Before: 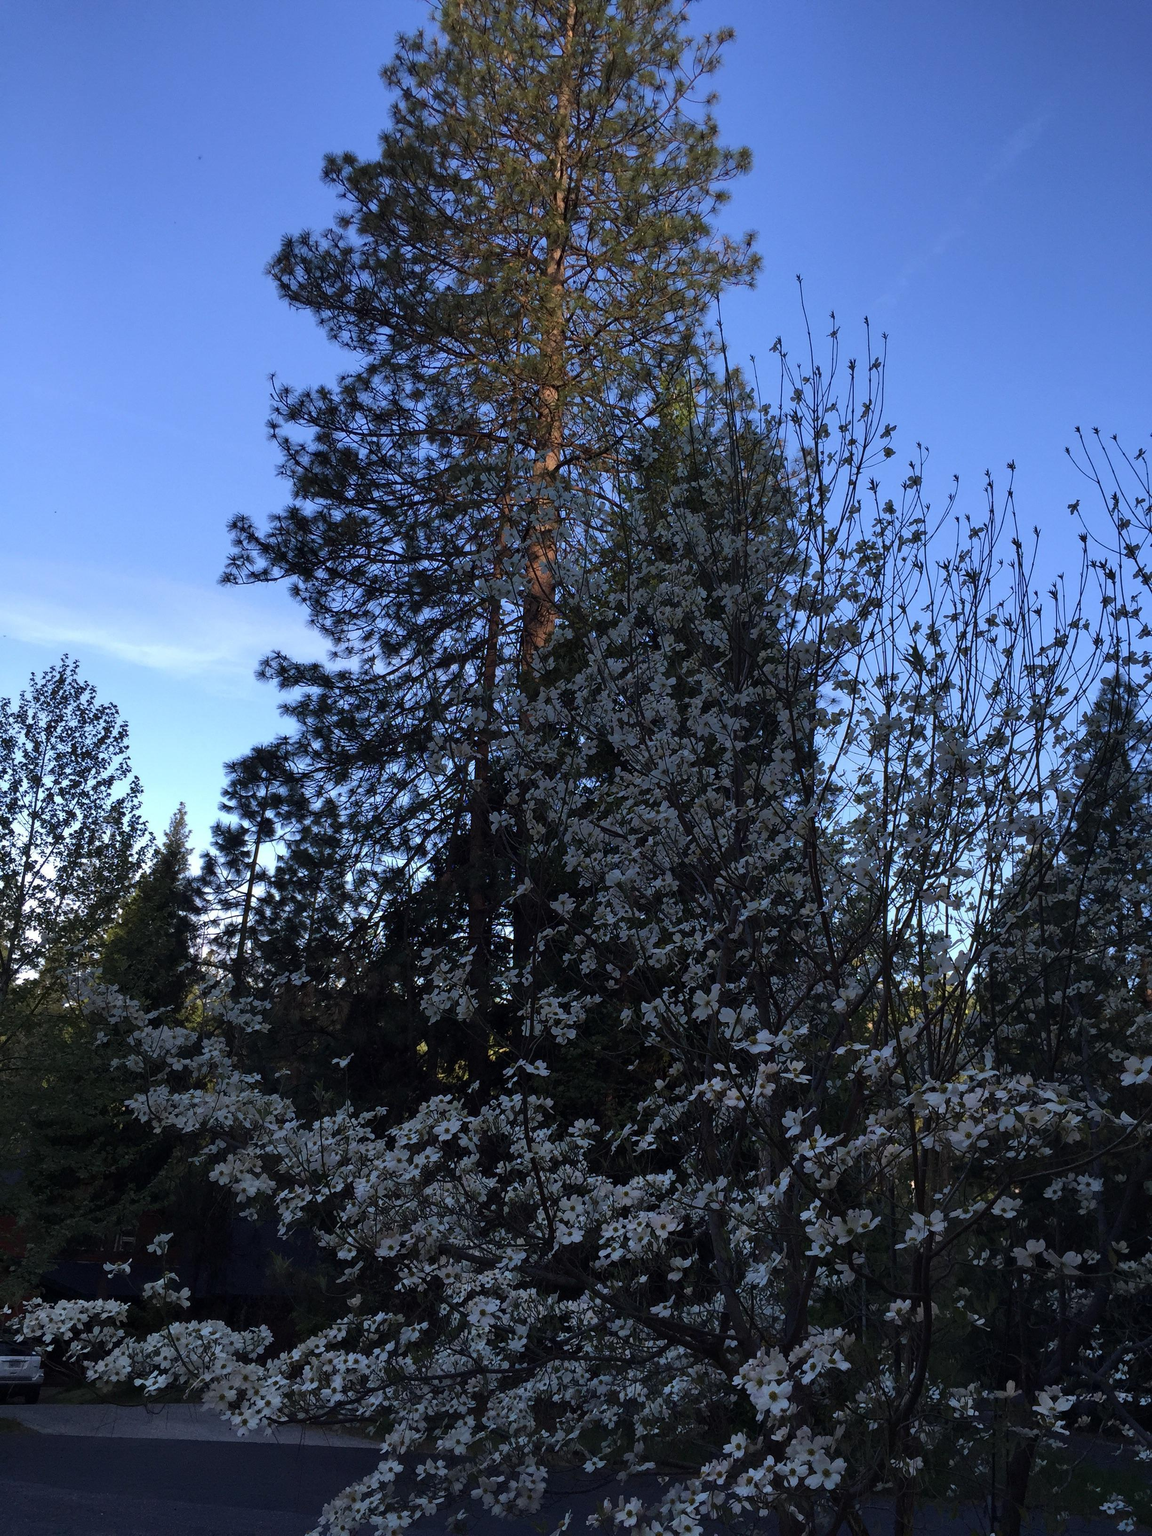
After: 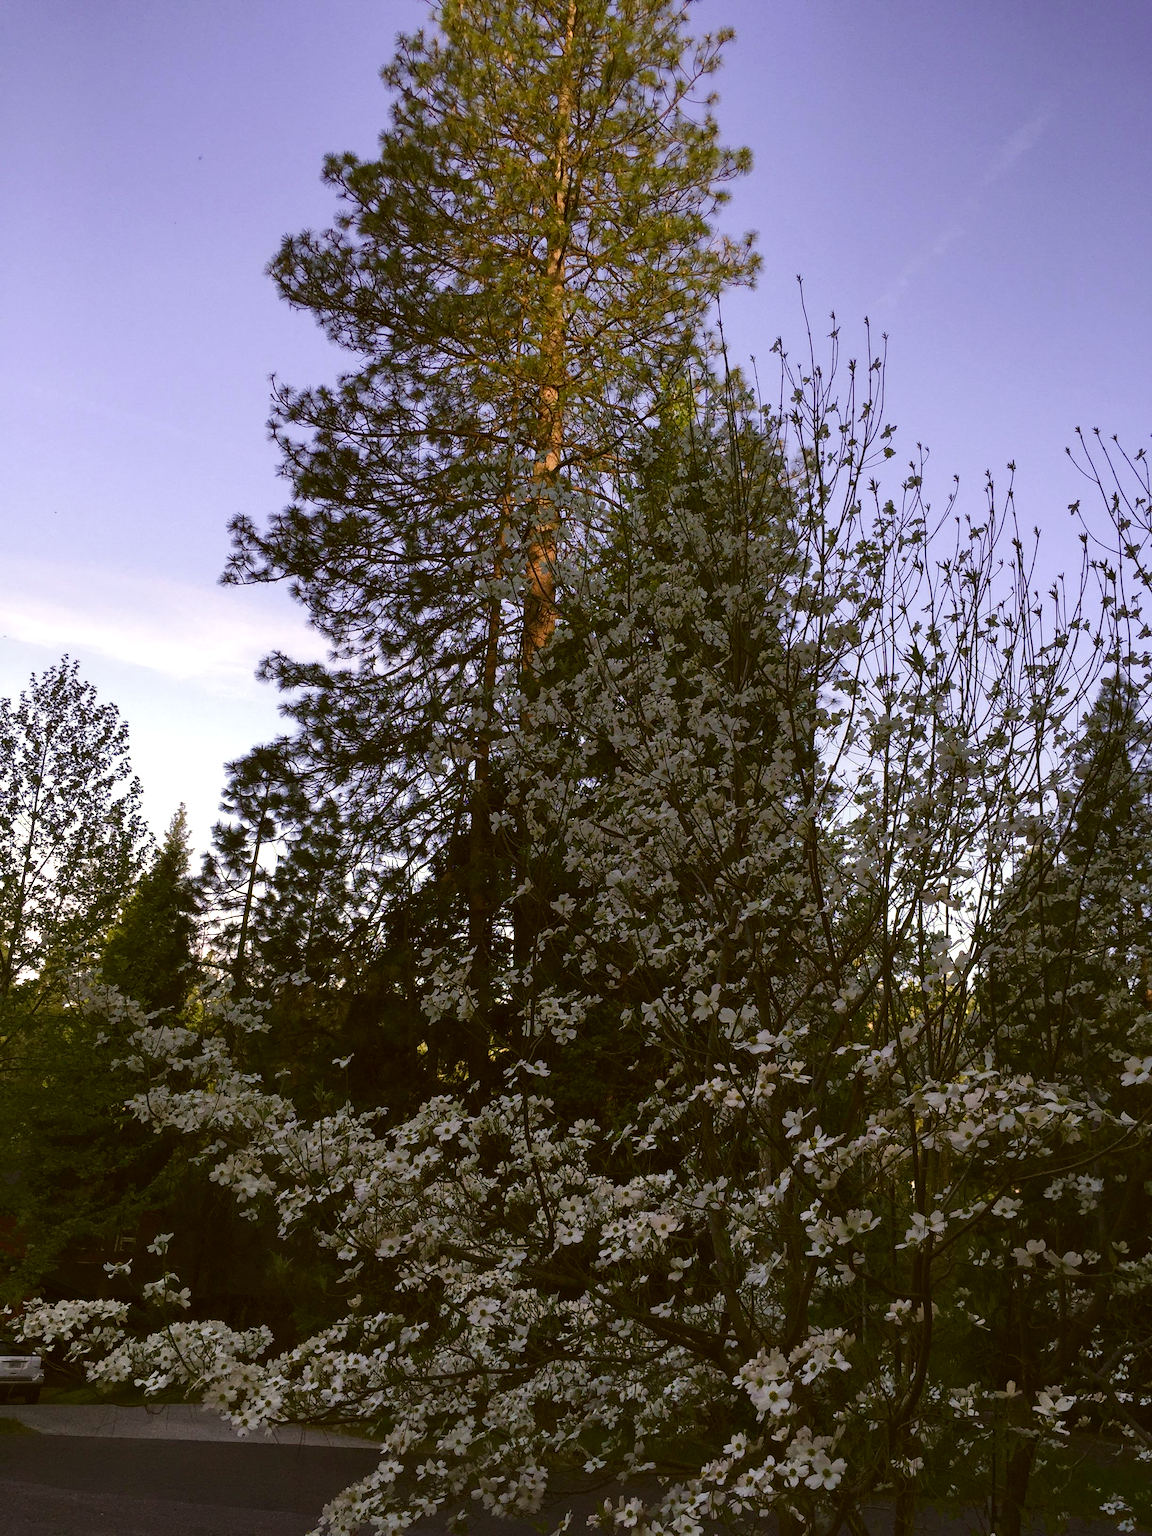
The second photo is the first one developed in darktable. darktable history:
exposure: exposure 0.498 EV, compensate exposure bias true, compensate highlight preservation false
color balance rgb: global offset › luminance 0.238%, perceptual saturation grading › global saturation 20%, perceptual saturation grading › highlights -50.514%, perceptual saturation grading › shadows 31.166%
color correction: highlights a* 8.23, highlights b* 15.64, shadows a* -0.638, shadows b* 26.67
